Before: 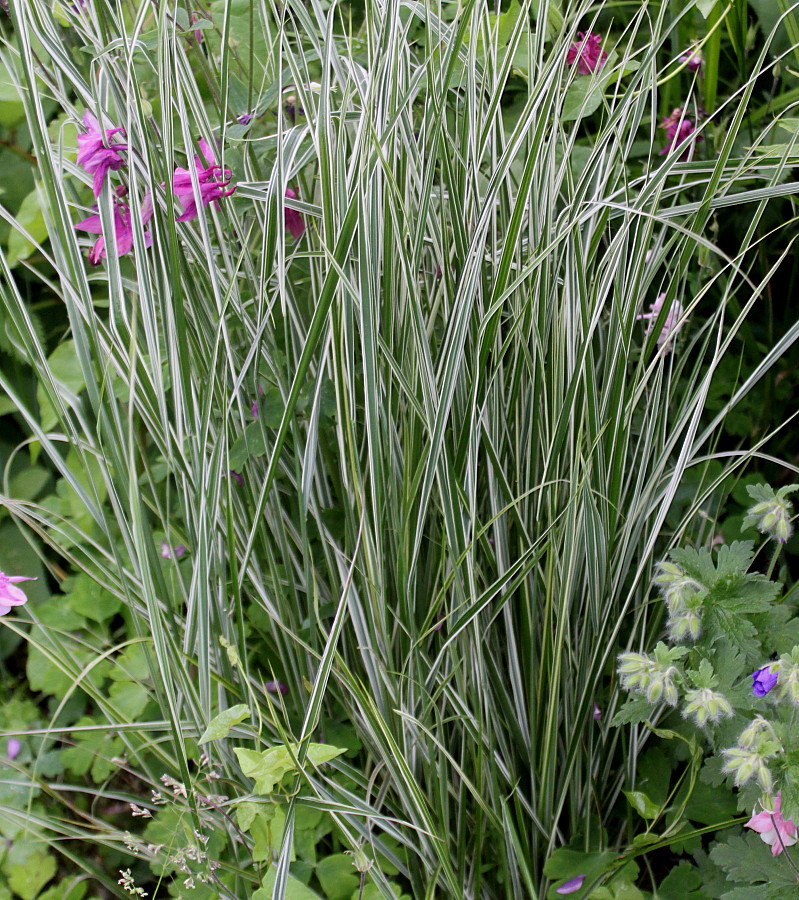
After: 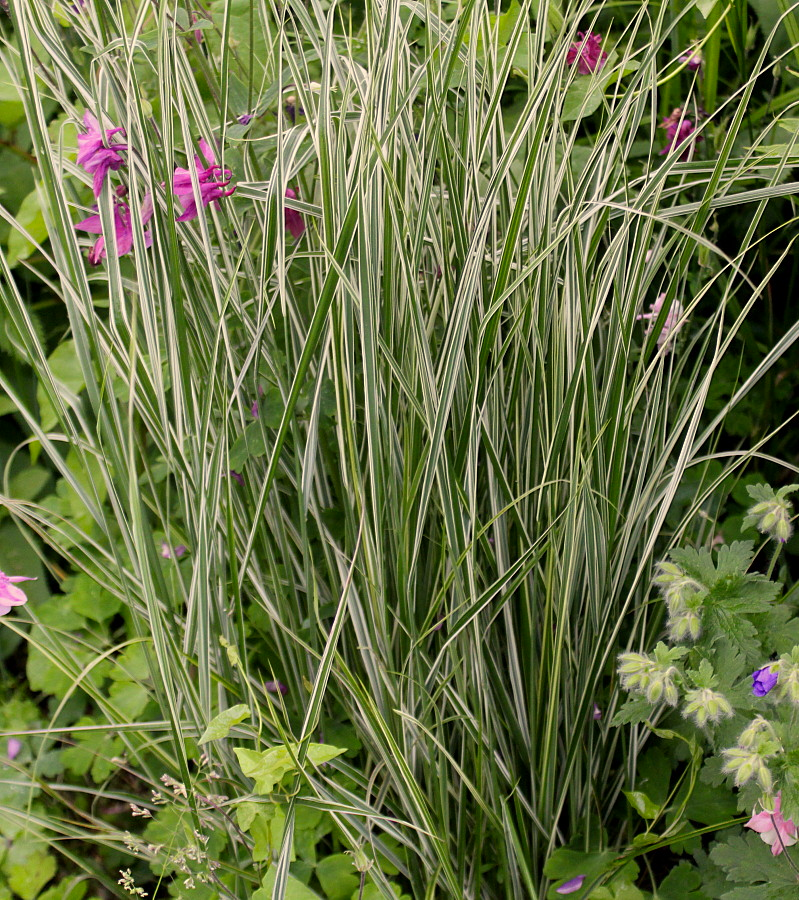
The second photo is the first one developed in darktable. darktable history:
exposure: compensate highlight preservation false
color correction: highlights a* 1.39, highlights b* 17.83
